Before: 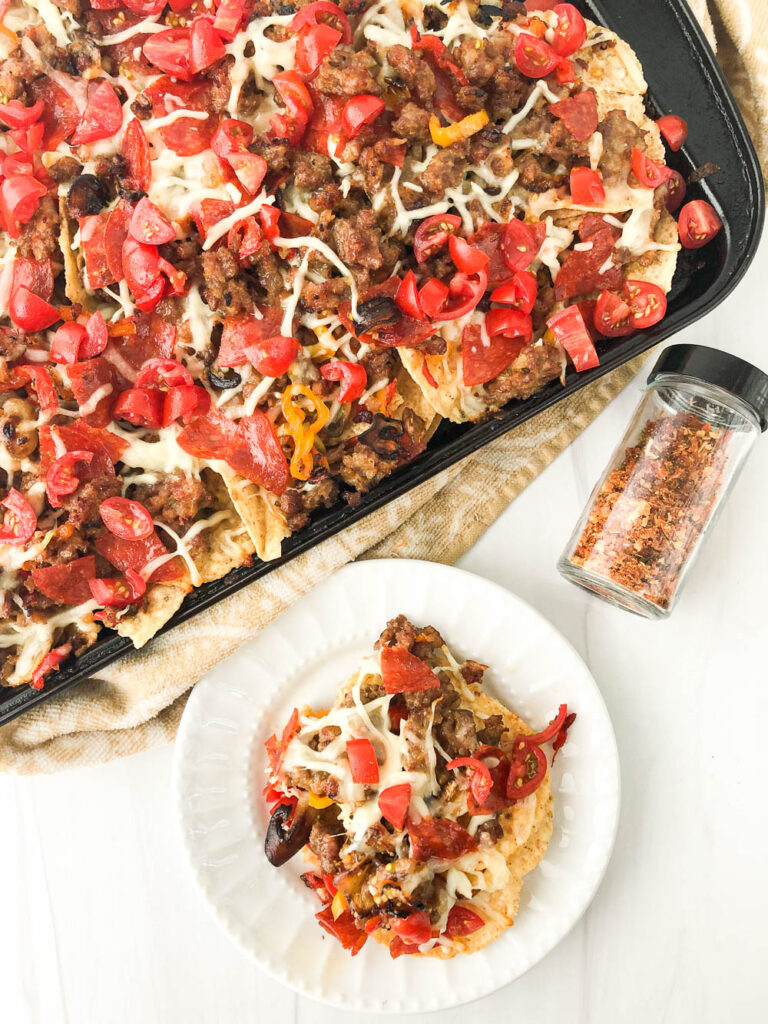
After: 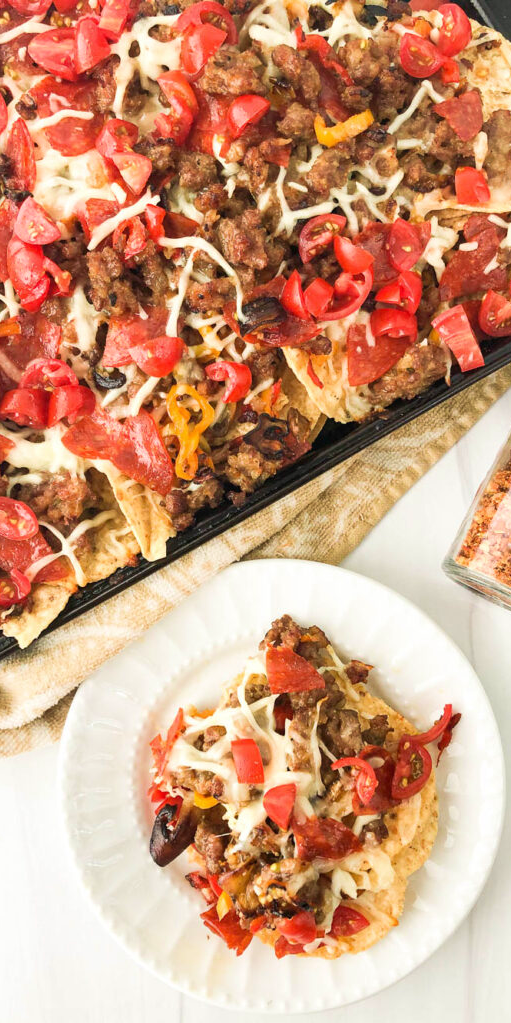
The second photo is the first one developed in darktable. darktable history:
crop and rotate: left 15.055%, right 18.278%
velvia: on, module defaults
